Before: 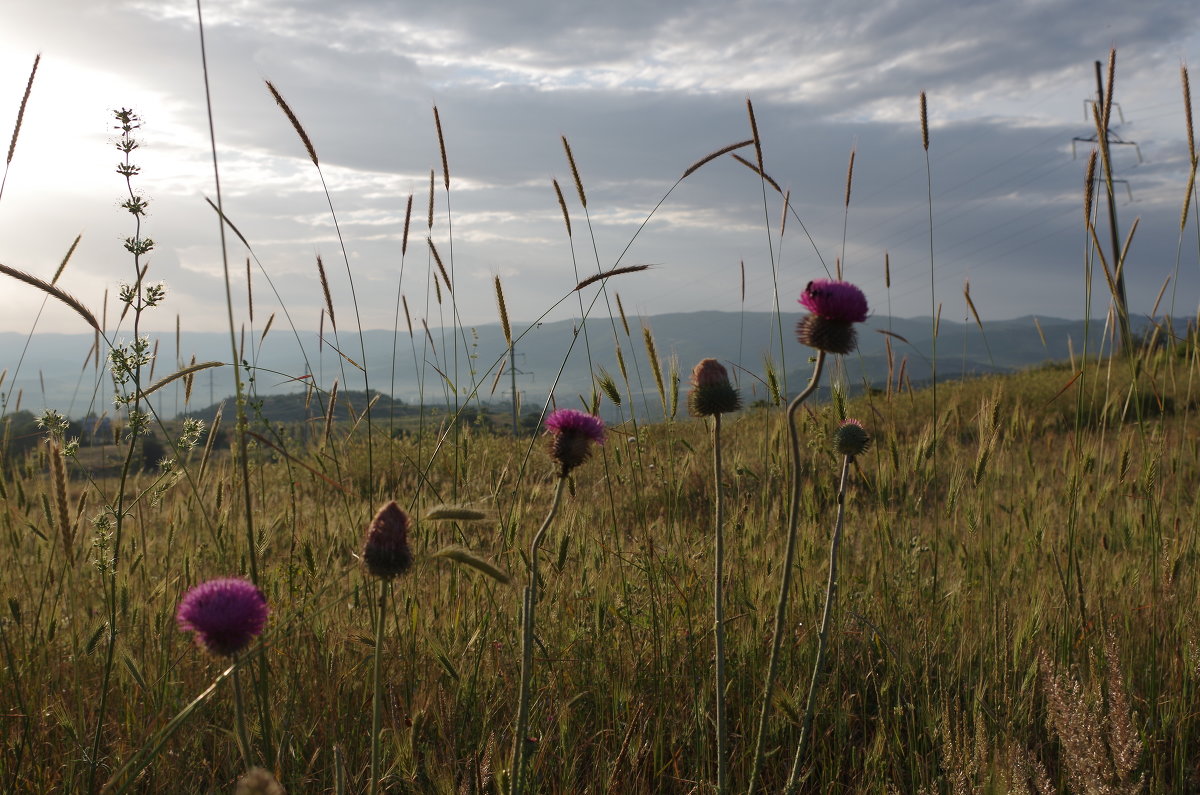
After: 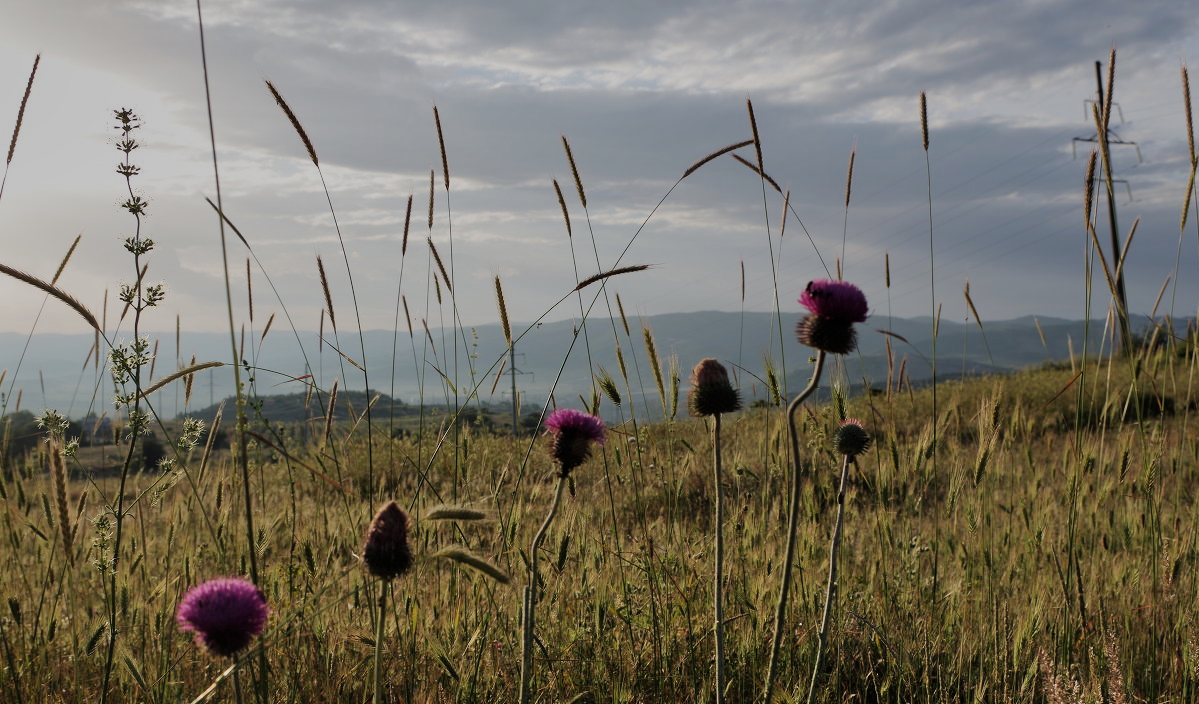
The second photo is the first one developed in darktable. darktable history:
shadows and highlights: soften with gaussian
crop and rotate: top 0%, bottom 11.342%
filmic rgb: black relative exposure -7.18 EV, white relative exposure 5.34 EV, hardness 3.02
